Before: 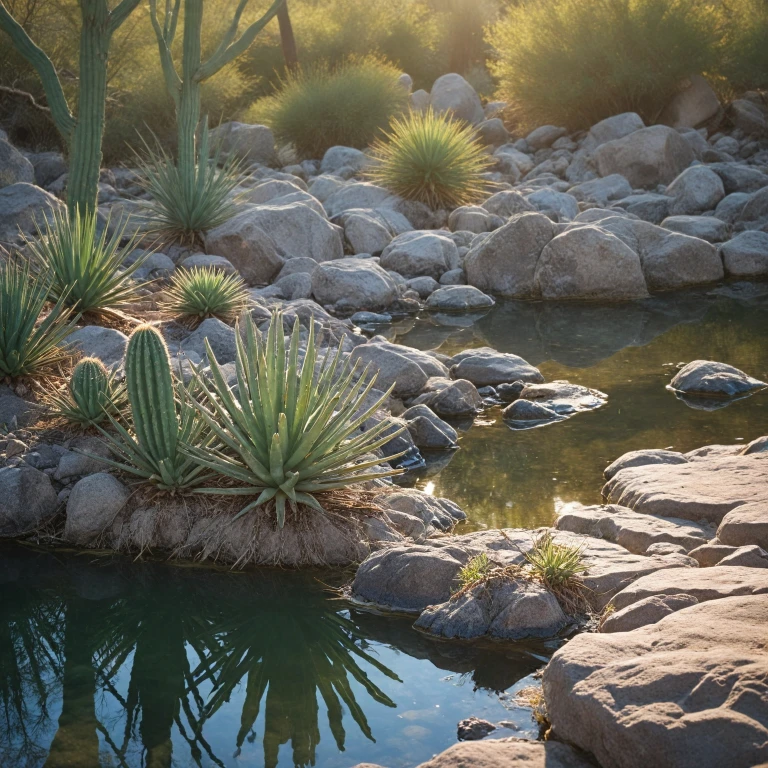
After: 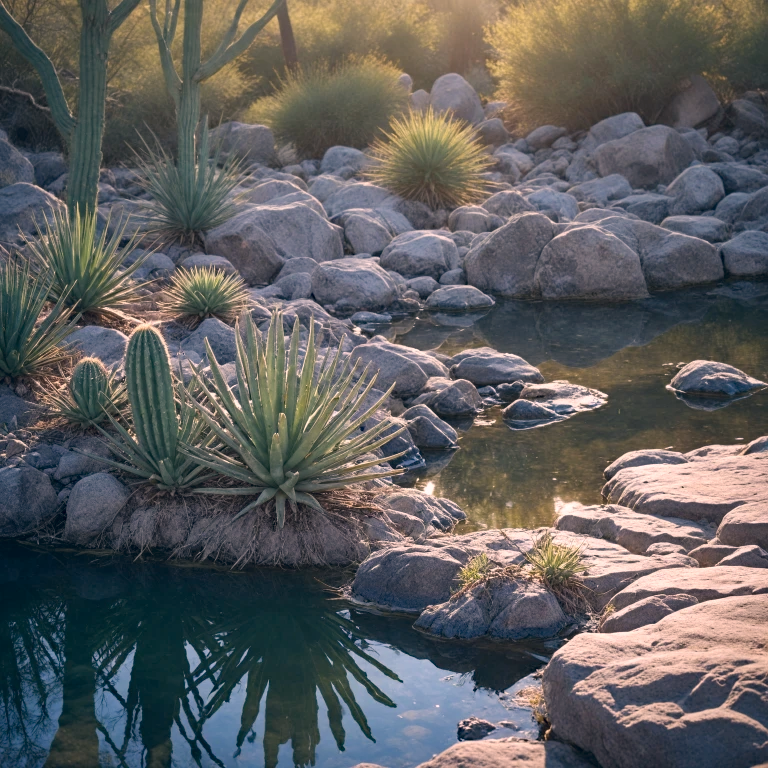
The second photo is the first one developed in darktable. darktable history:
haze removal: compatibility mode true, adaptive false
color correction: highlights a* 14.39, highlights b* 5.92, shadows a* -6.13, shadows b* -15.72, saturation 0.833
